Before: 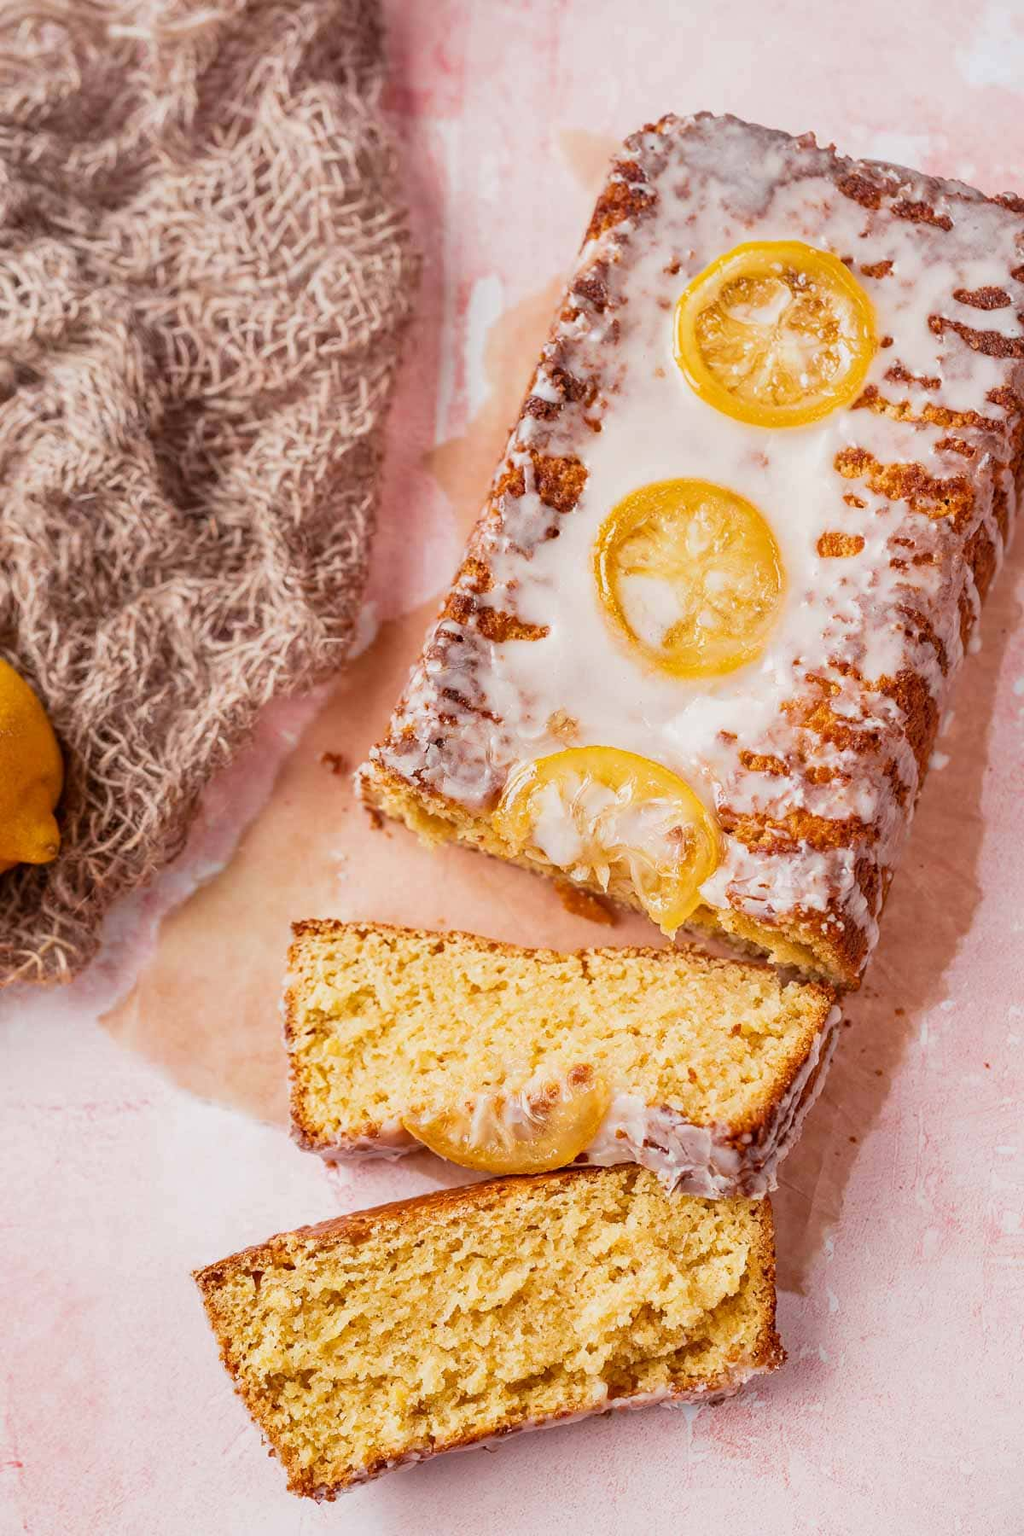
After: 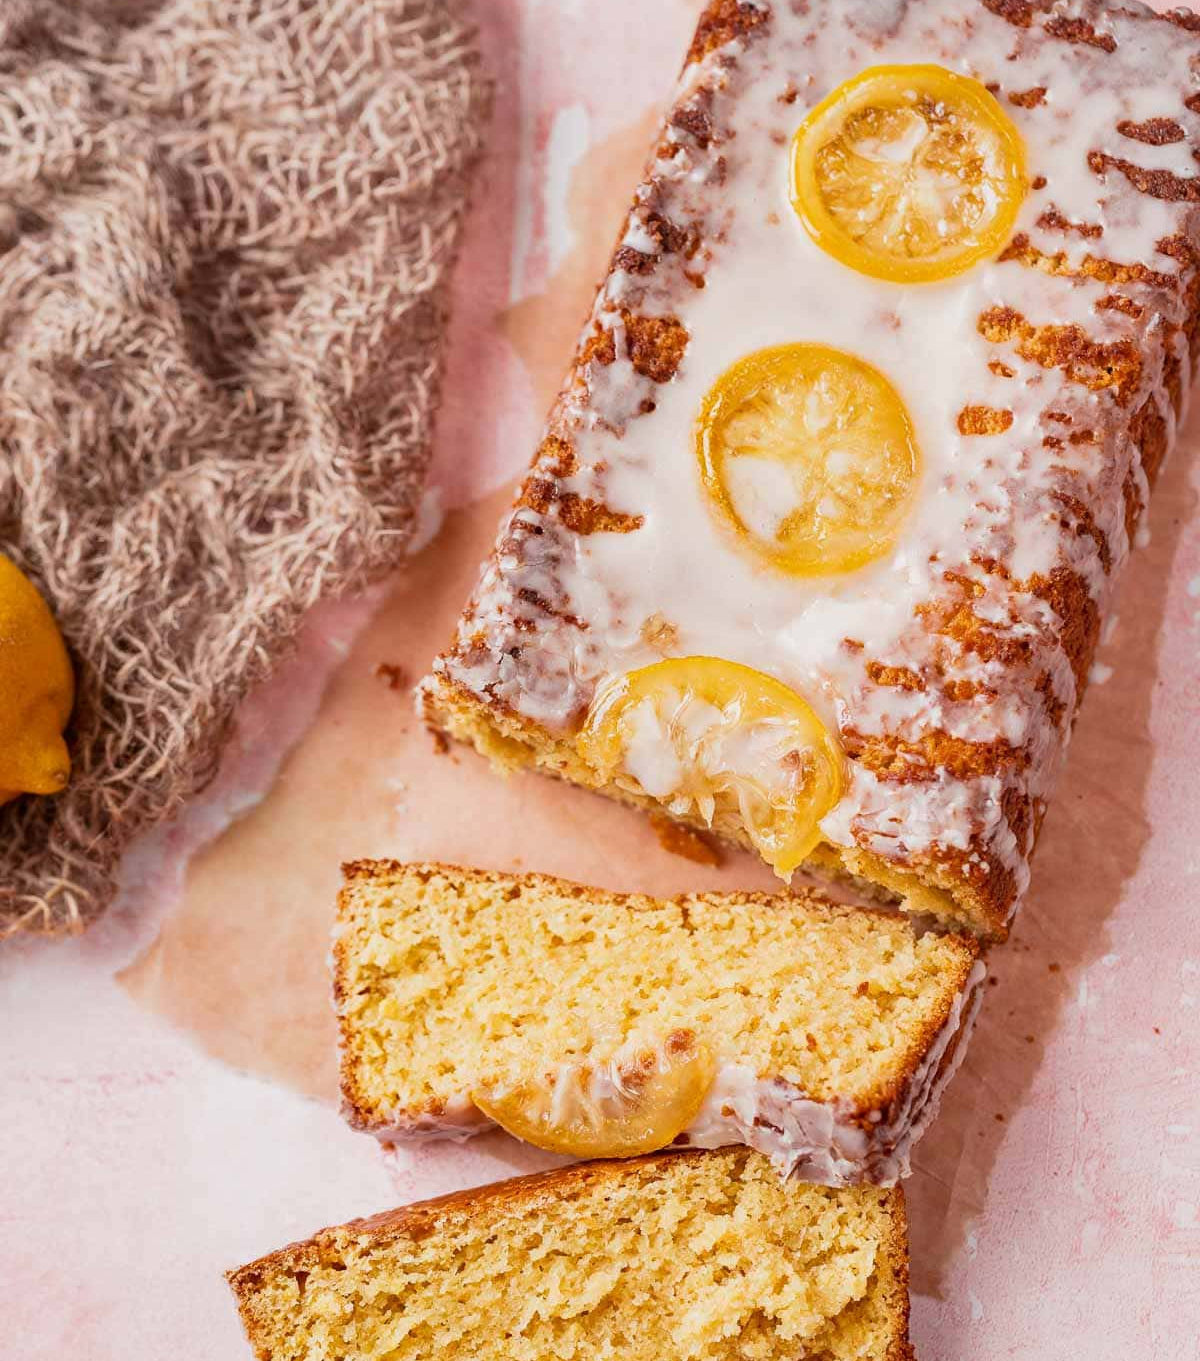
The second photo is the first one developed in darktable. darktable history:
crop and rotate: top 12.164%, bottom 12.202%
